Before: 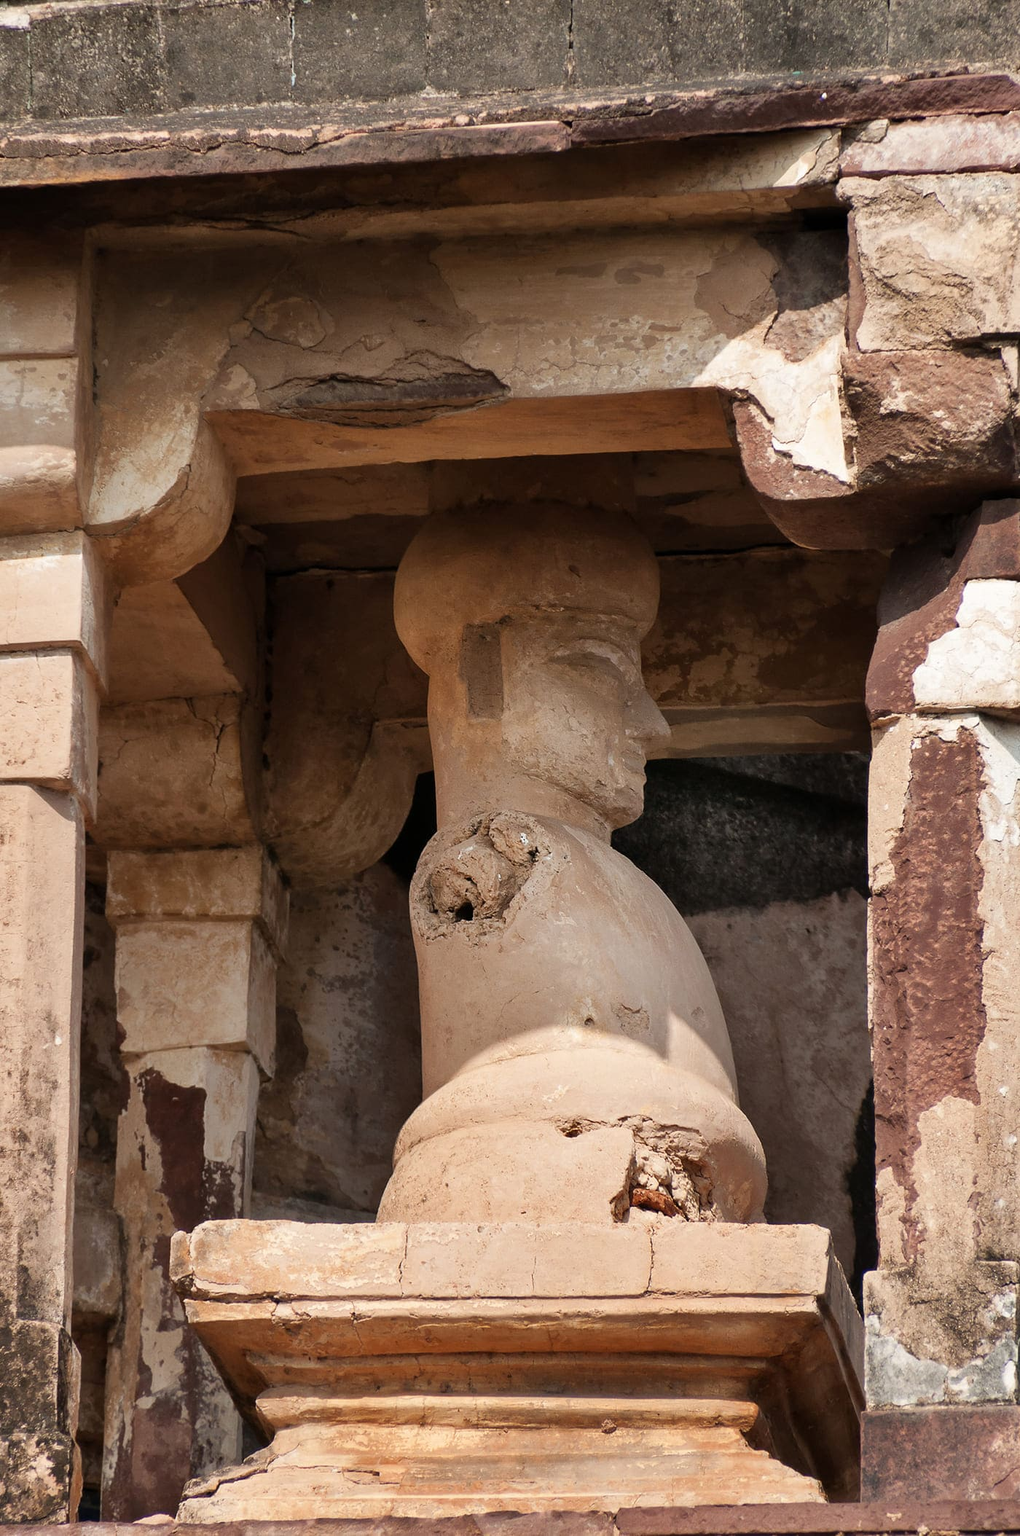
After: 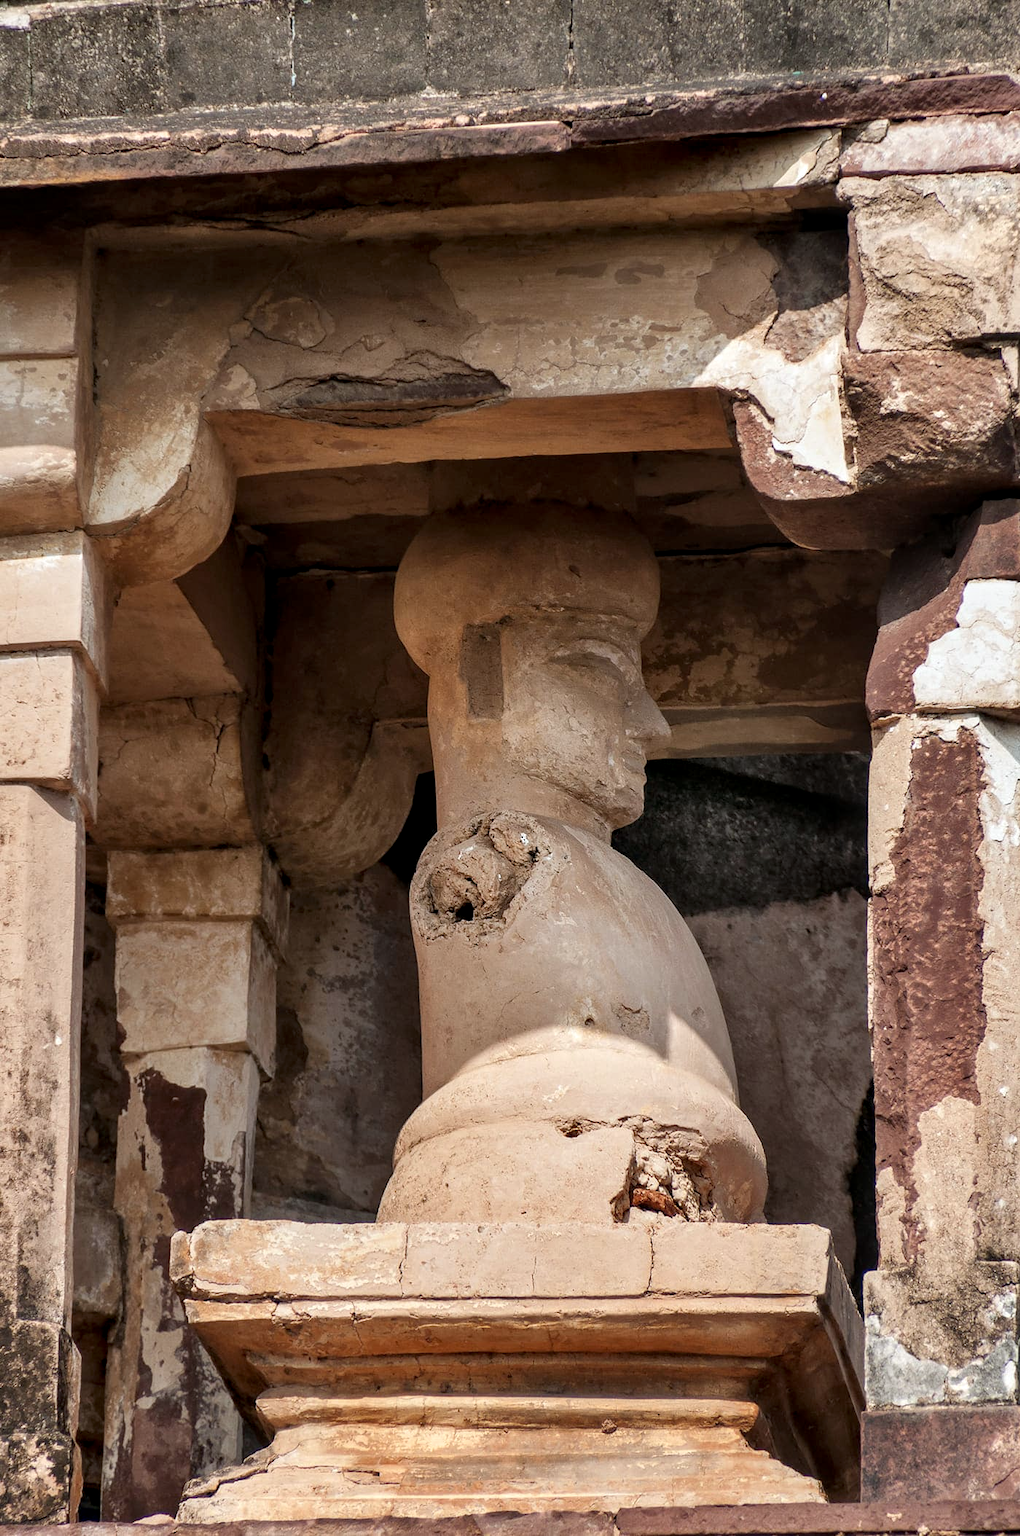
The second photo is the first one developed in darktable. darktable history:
white balance: red 0.982, blue 1.018
contrast equalizer: octaves 7, y [[0.6 ×6], [0.55 ×6], [0 ×6], [0 ×6], [0 ×6]], mix 0.15
local contrast: on, module defaults
